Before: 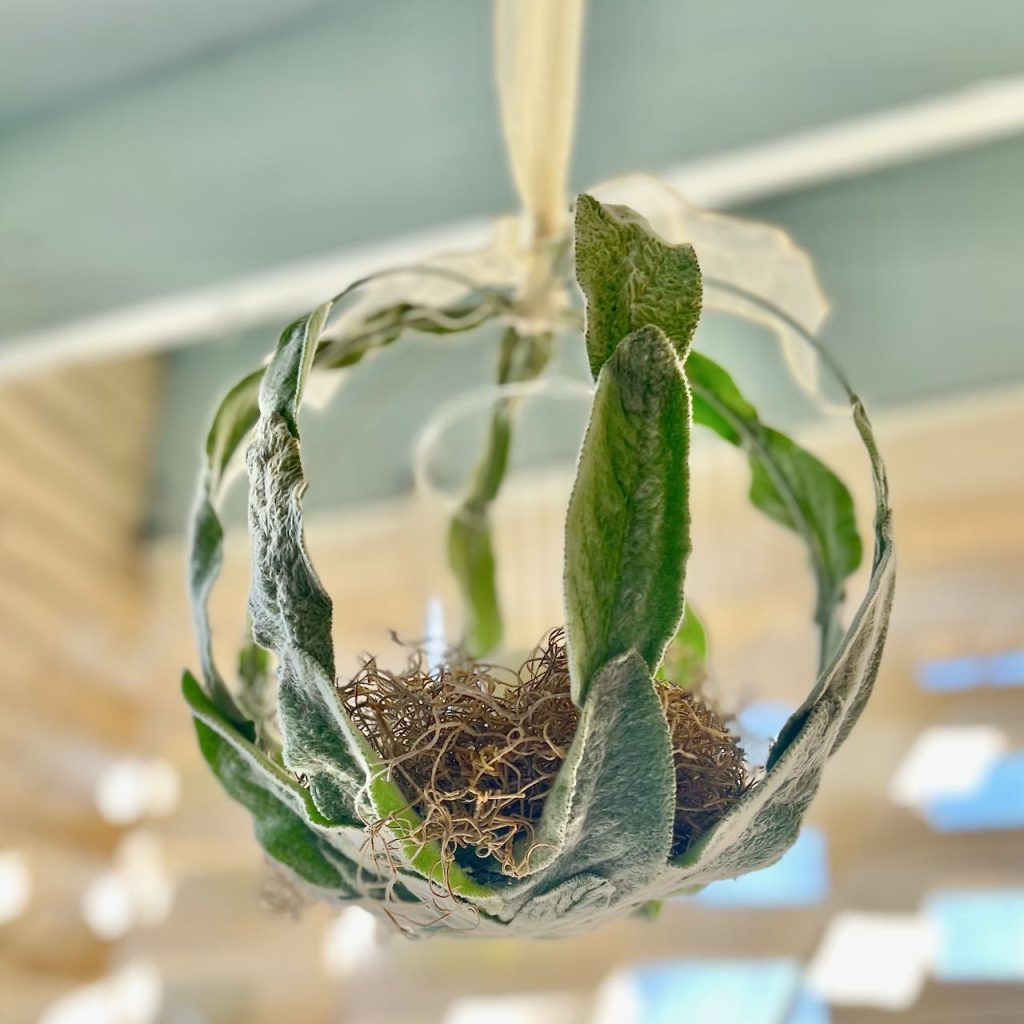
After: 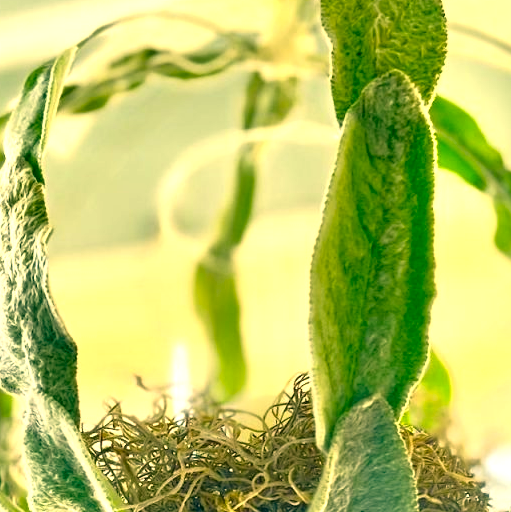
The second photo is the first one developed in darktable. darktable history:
white balance: red 0.978, blue 0.999
exposure: black level correction 0, exposure 0.9 EV, compensate exposure bias true, compensate highlight preservation false
crop: left 25%, top 25%, right 25%, bottom 25%
tone equalizer: -8 EV -1.84 EV, -7 EV -1.16 EV, -6 EV -1.62 EV, smoothing diameter 25%, edges refinement/feathering 10, preserve details guided filter
color correction: highlights a* 5.62, highlights b* 33.57, shadows a* -25.86, shadows b* 4.02
